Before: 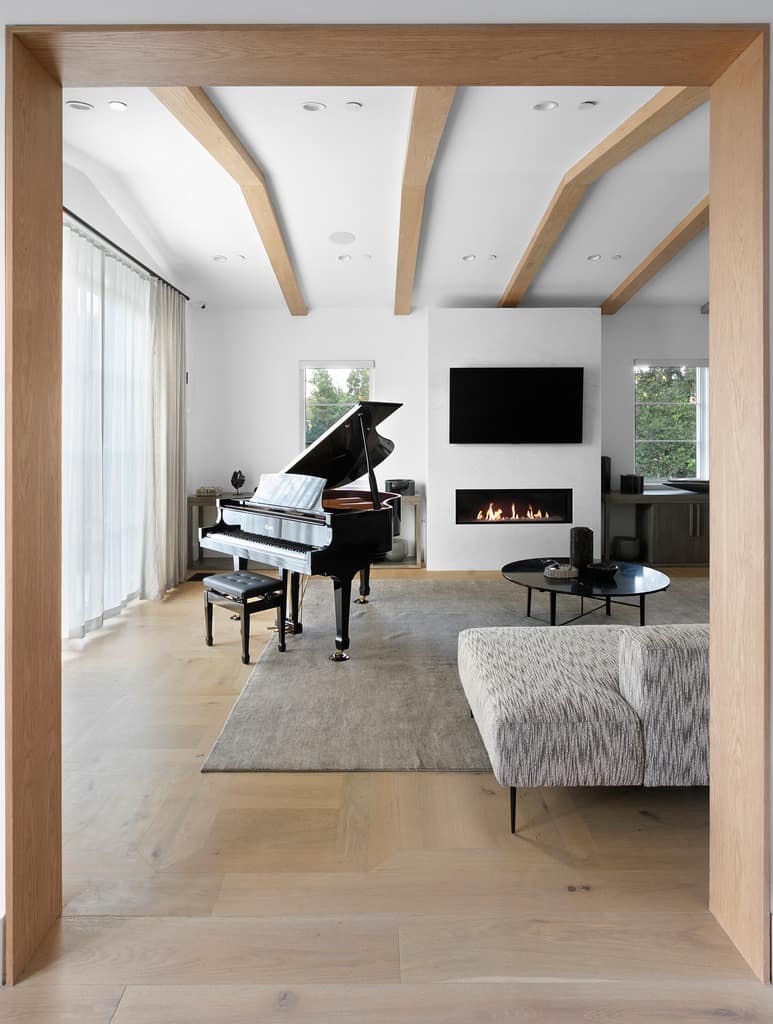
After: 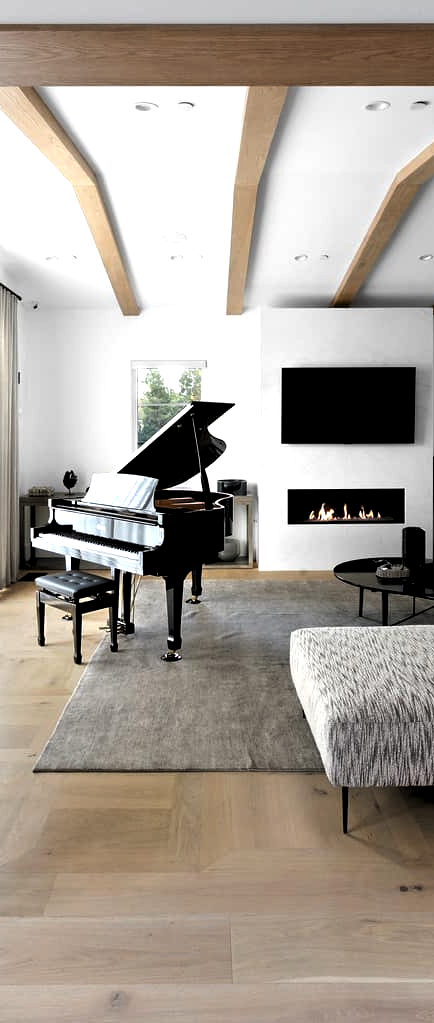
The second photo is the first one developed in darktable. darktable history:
crop: left 21.81%, right 22.031%, bottom 0.01%
exposure: black level correction 0.009, exposure 0.017 EV, compensate highlight preservation false
levels: levels [0.129, 0.519, 0.867]
